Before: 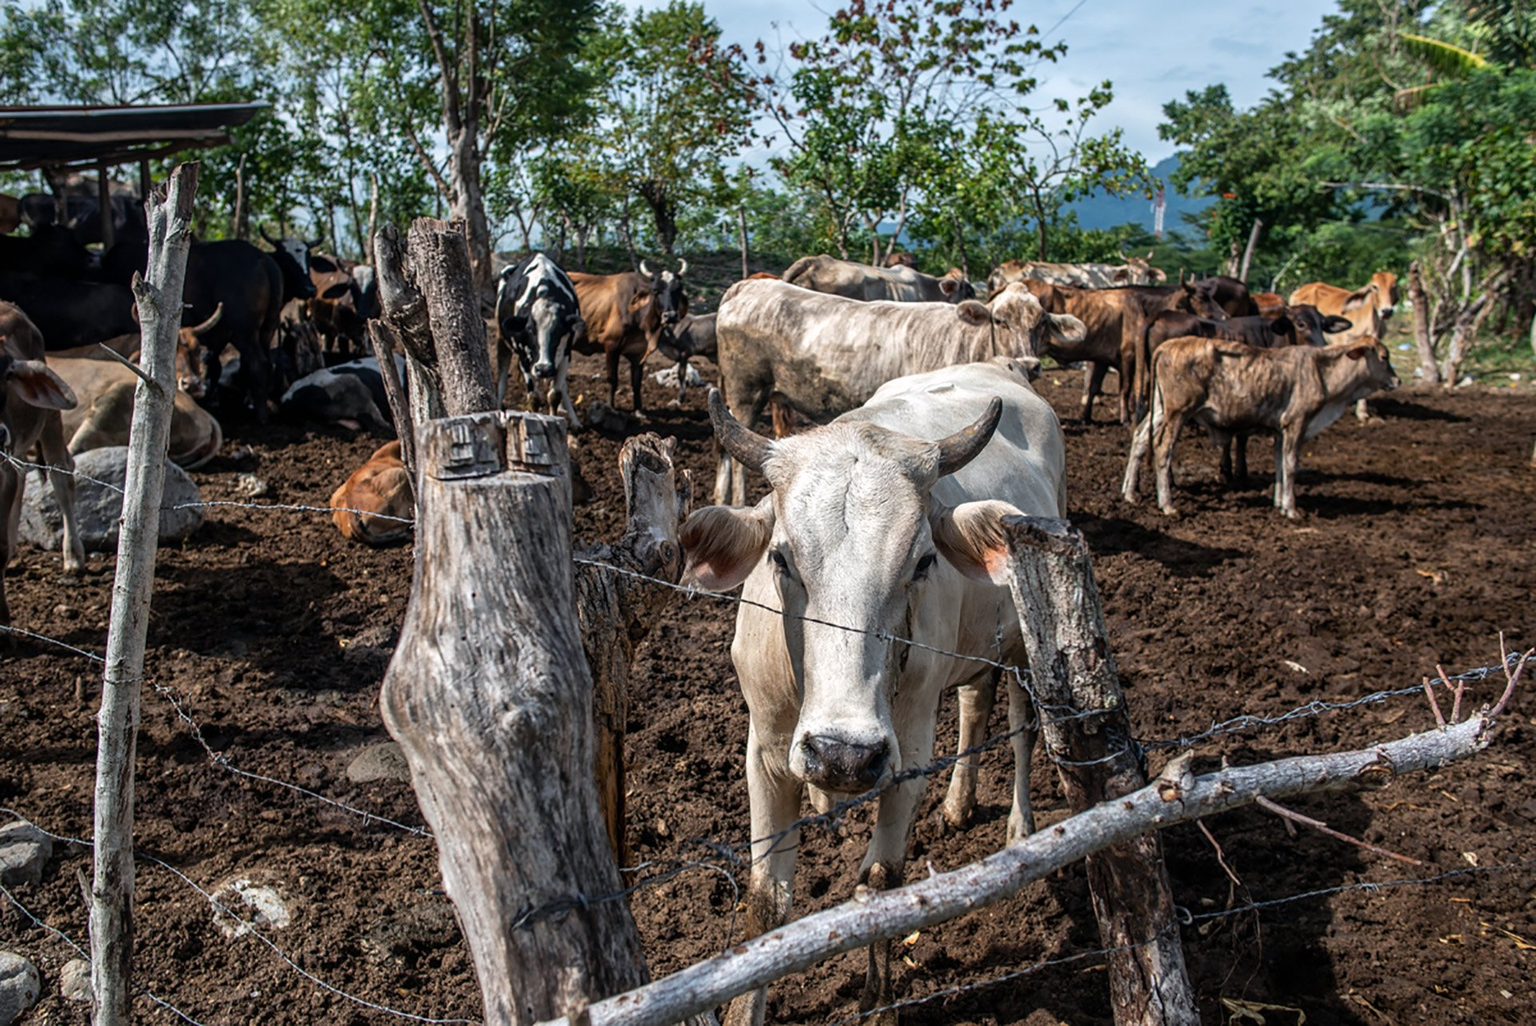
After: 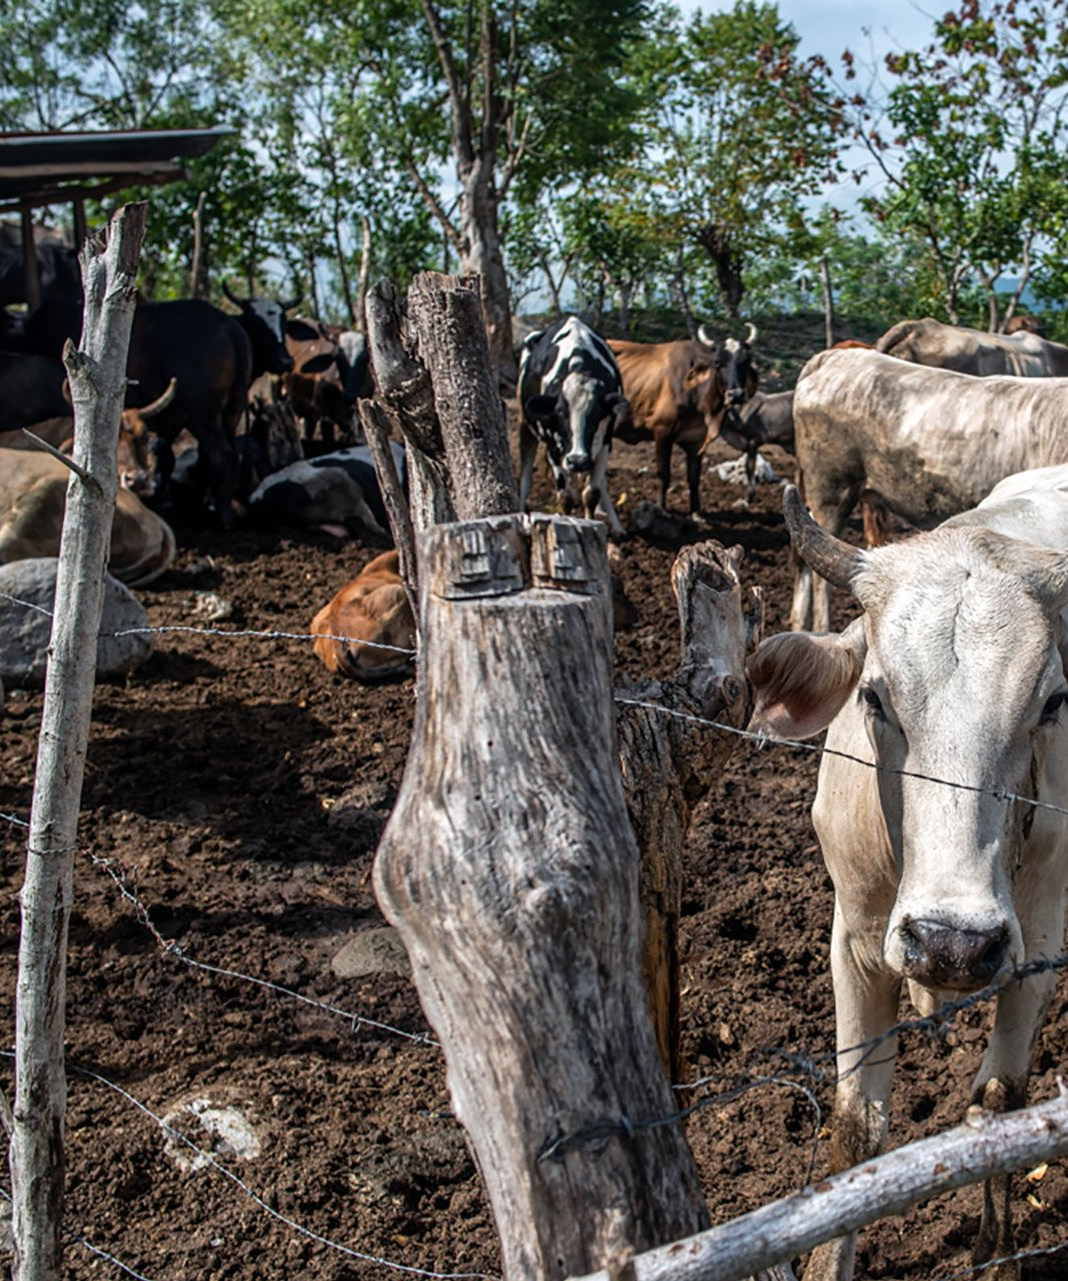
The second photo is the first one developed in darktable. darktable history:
crop: left 5.347%, right 38.984%
